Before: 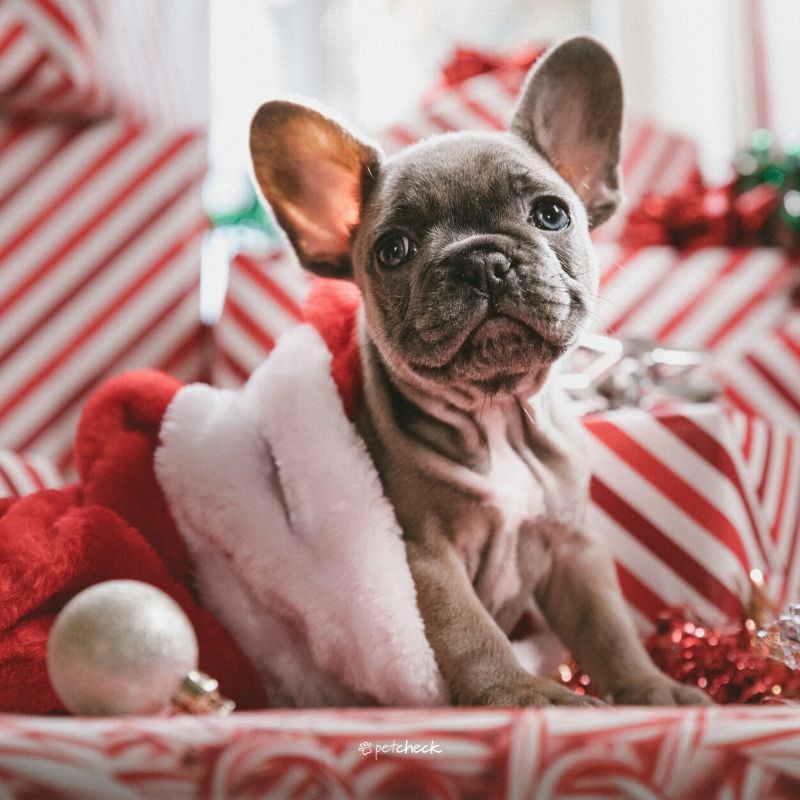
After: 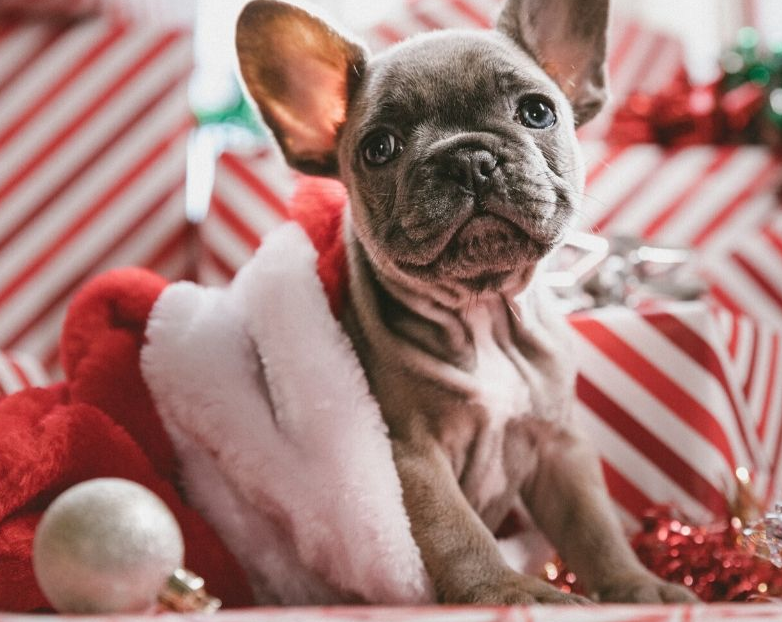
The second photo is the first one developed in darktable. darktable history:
crop and rotate: left 1.914%, top 12.87%, right 0.258%, bottom 9.293%
